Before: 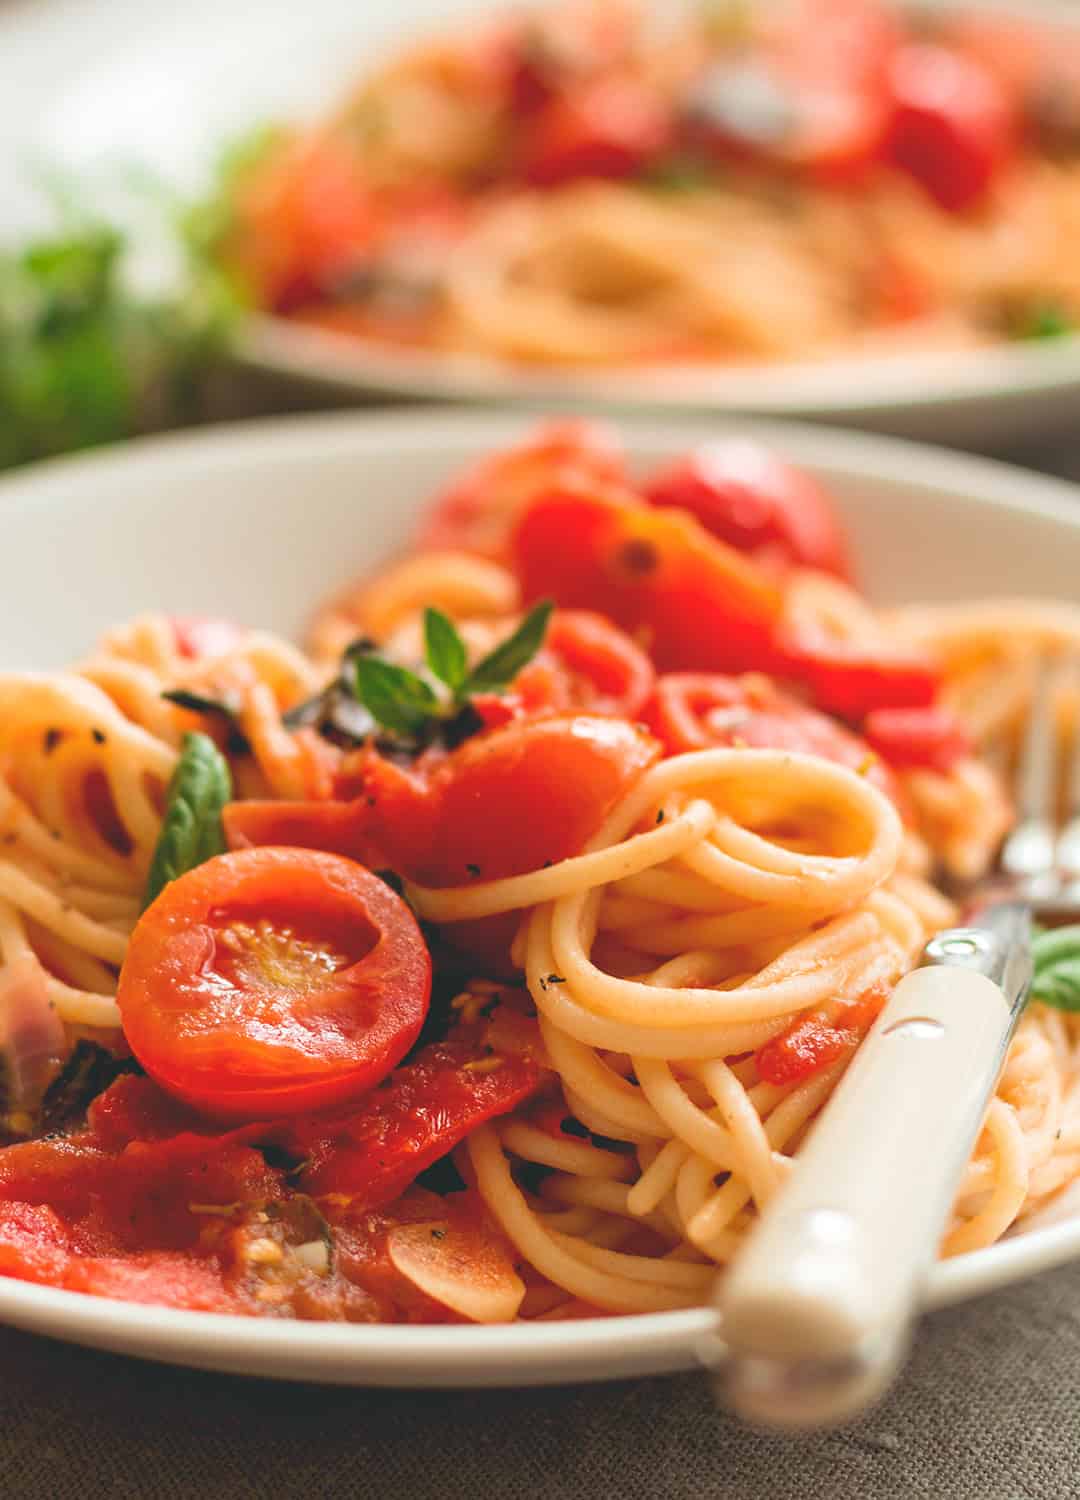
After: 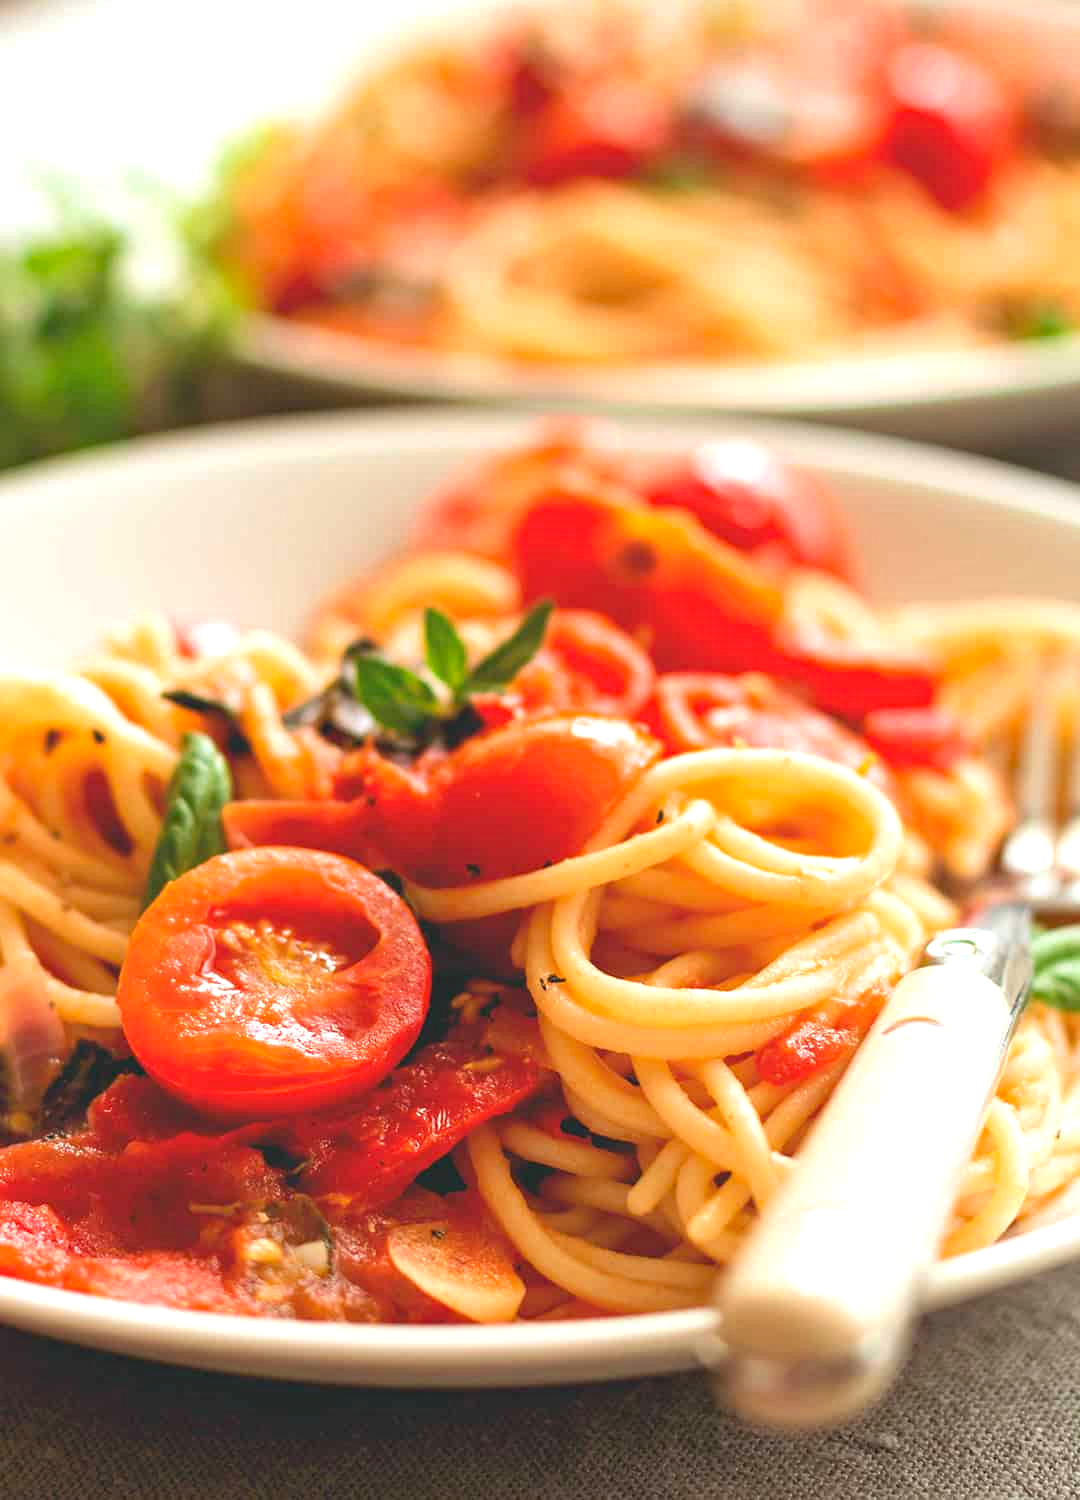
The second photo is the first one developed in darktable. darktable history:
haze removal: compatibility mode true, adaptive false
exposure: black level correction 0.001, exposure 0.5 EV, compensate exposure bias true, compensate highlight preservation false
